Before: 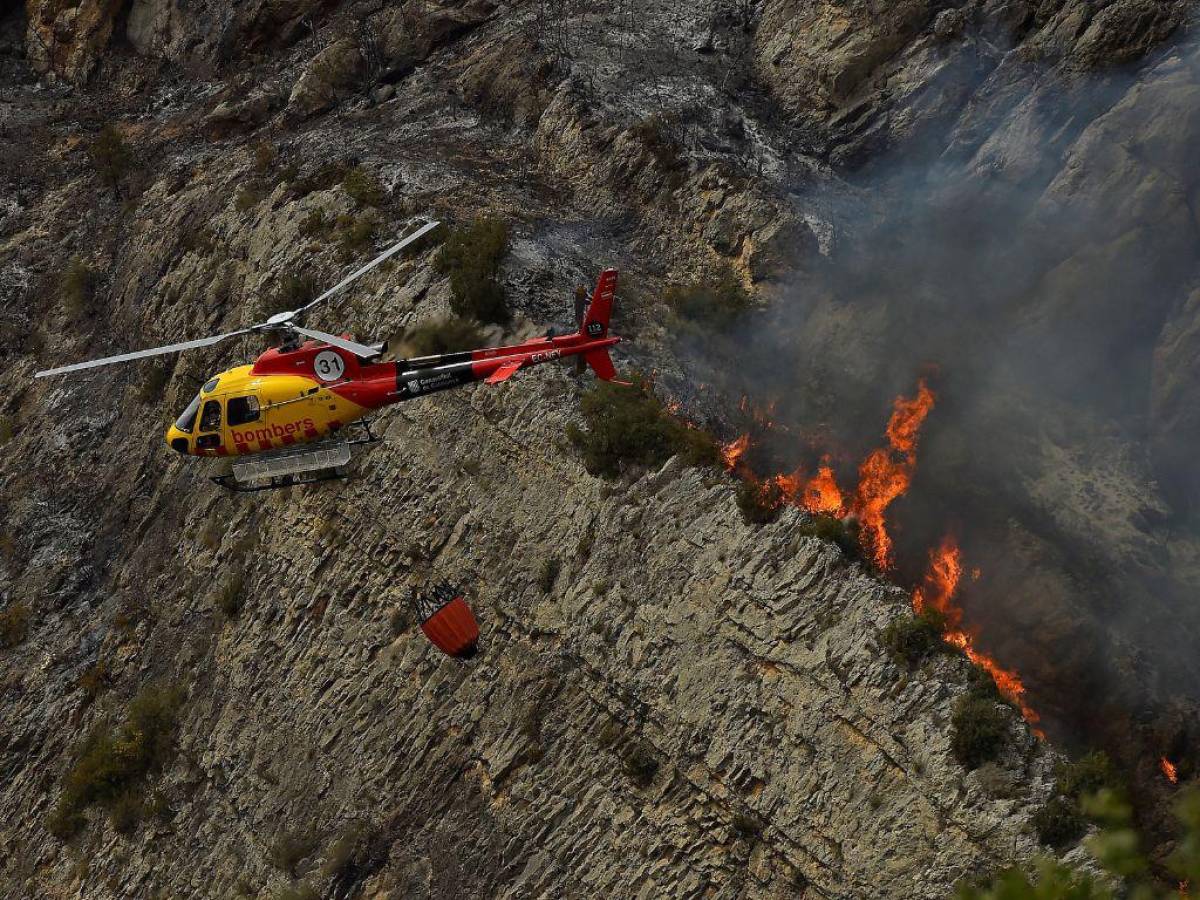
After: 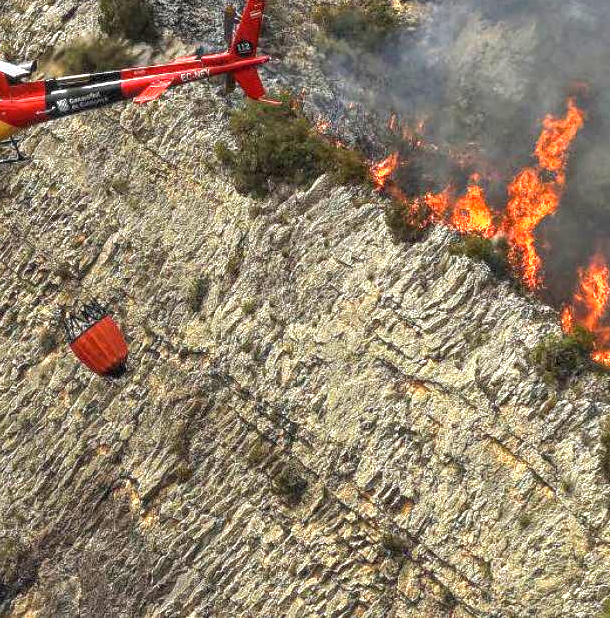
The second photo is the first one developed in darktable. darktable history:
crop and rotate: left 29.305%, top 31.285%, right 19.817%
exposure: black level correction 0, exposure 1.739 EV, compensate exposure bias true, compensate highlight preservation false
local contrast: highlights 75%, shadows 55%, detail 177%, midtone range 0.204
tone equalizer: on, module defaults
shadows and highlights: shadows 25.55, highlights -23.56
